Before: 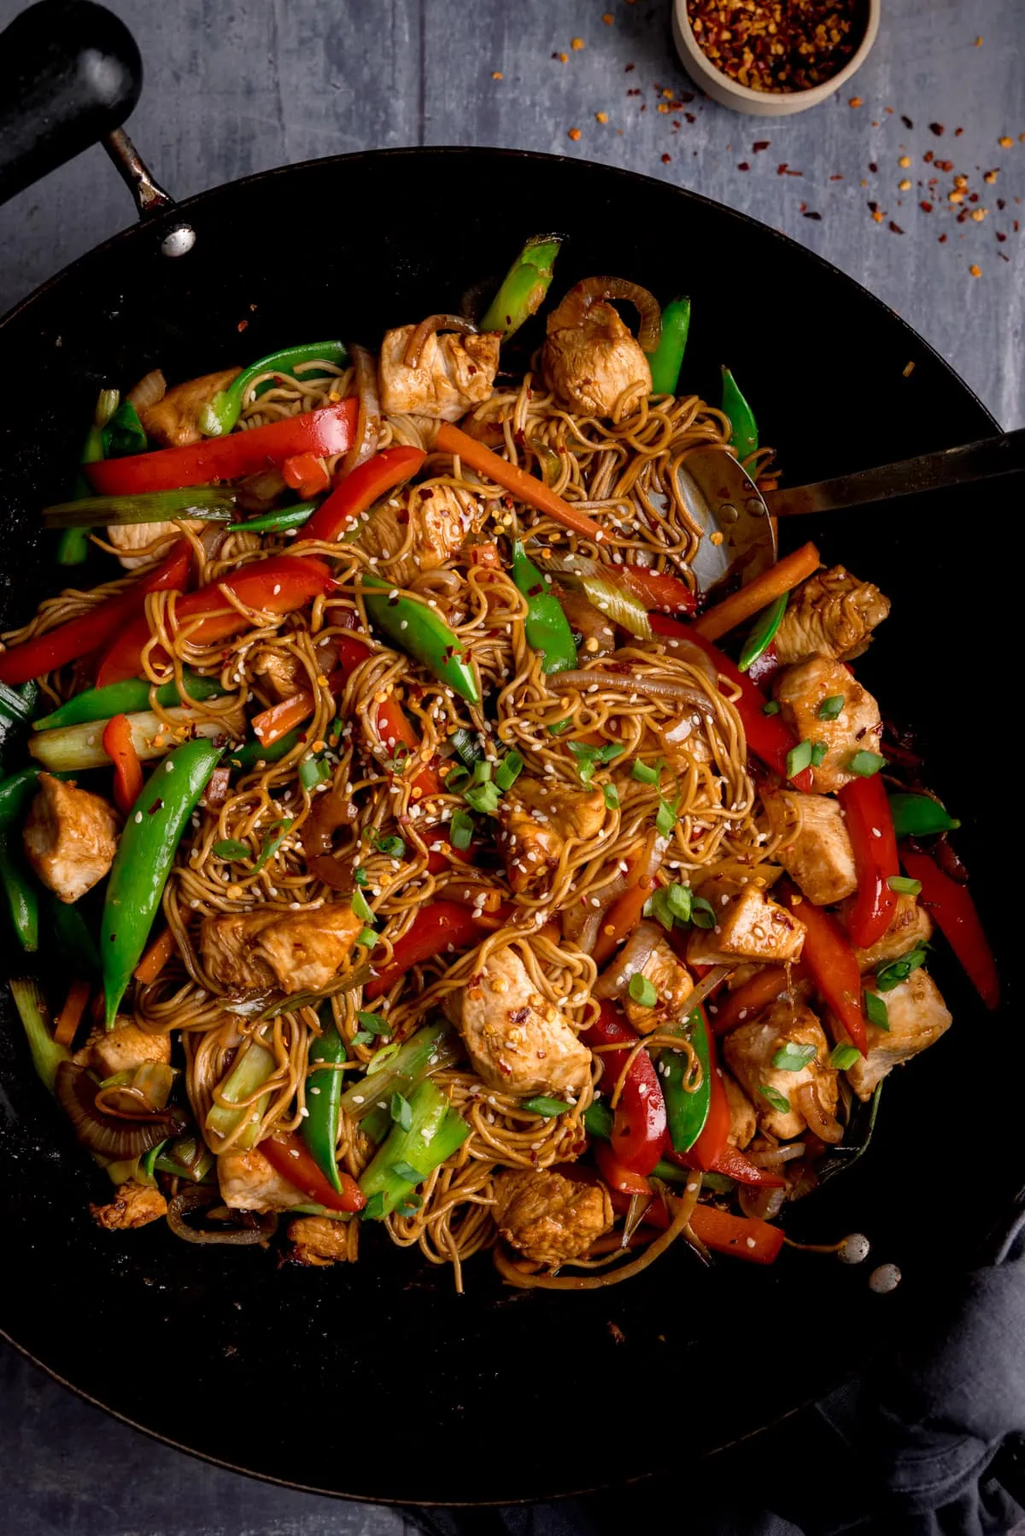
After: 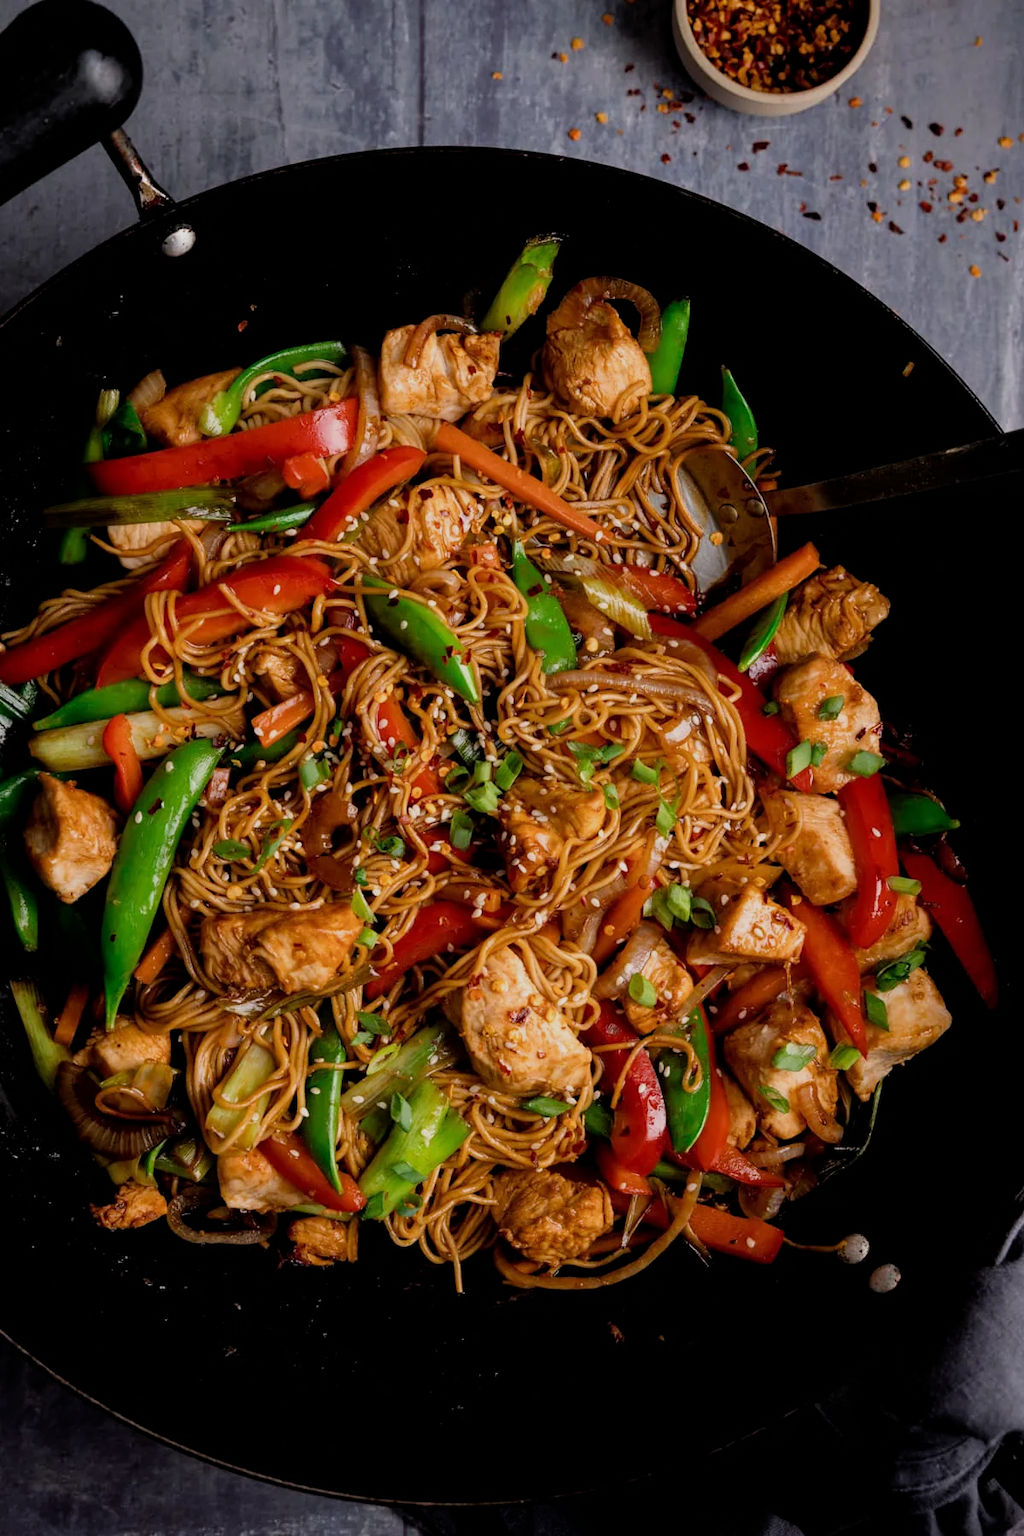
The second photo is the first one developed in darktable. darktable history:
filmic rgb: black relative exposure -8.11 EV, white relative exposure 3.77 EV, hardness 4.44
